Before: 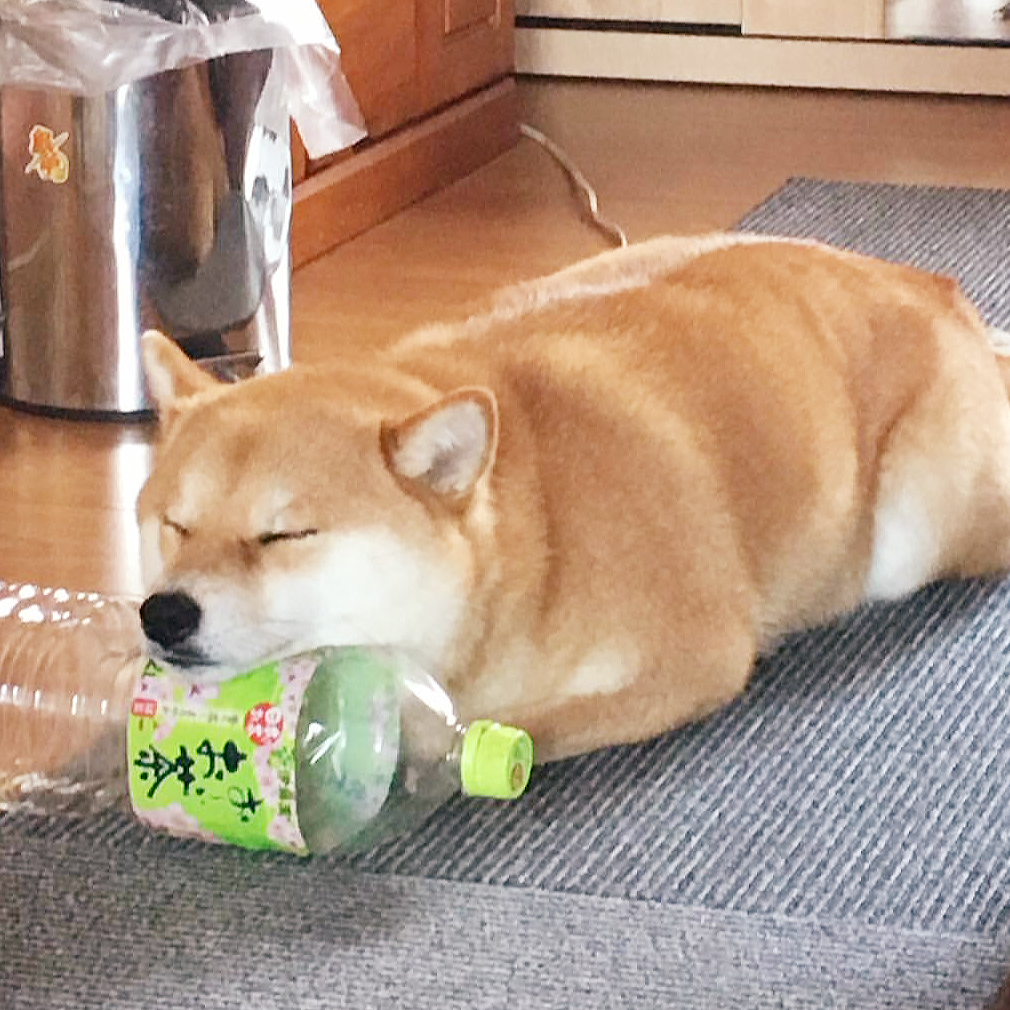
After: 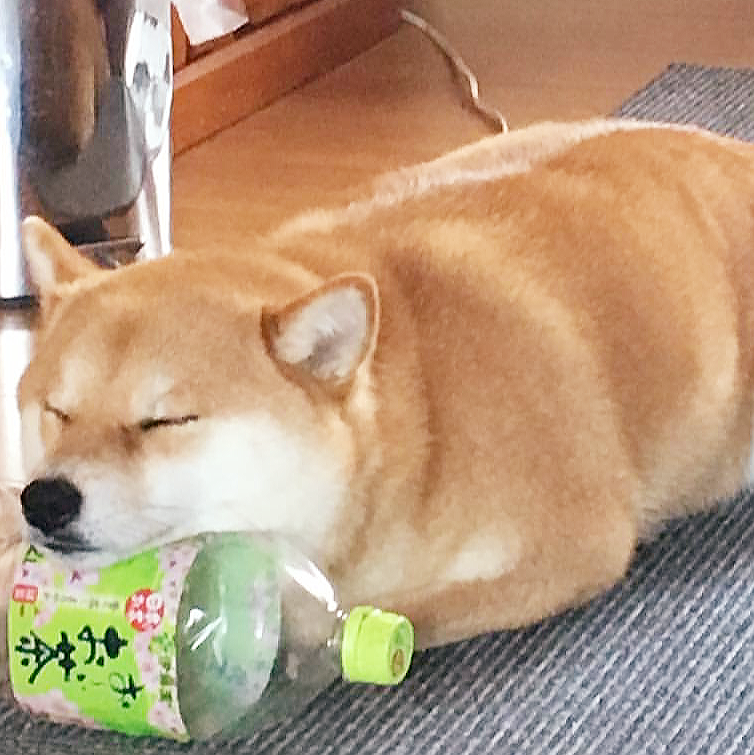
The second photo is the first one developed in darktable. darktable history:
sharpen: radius 1.458, amount 0.398, threshold 1.271
crop and rotate: left 11.831%, top 11.346%, right 13.429%, bottom 13.899%
